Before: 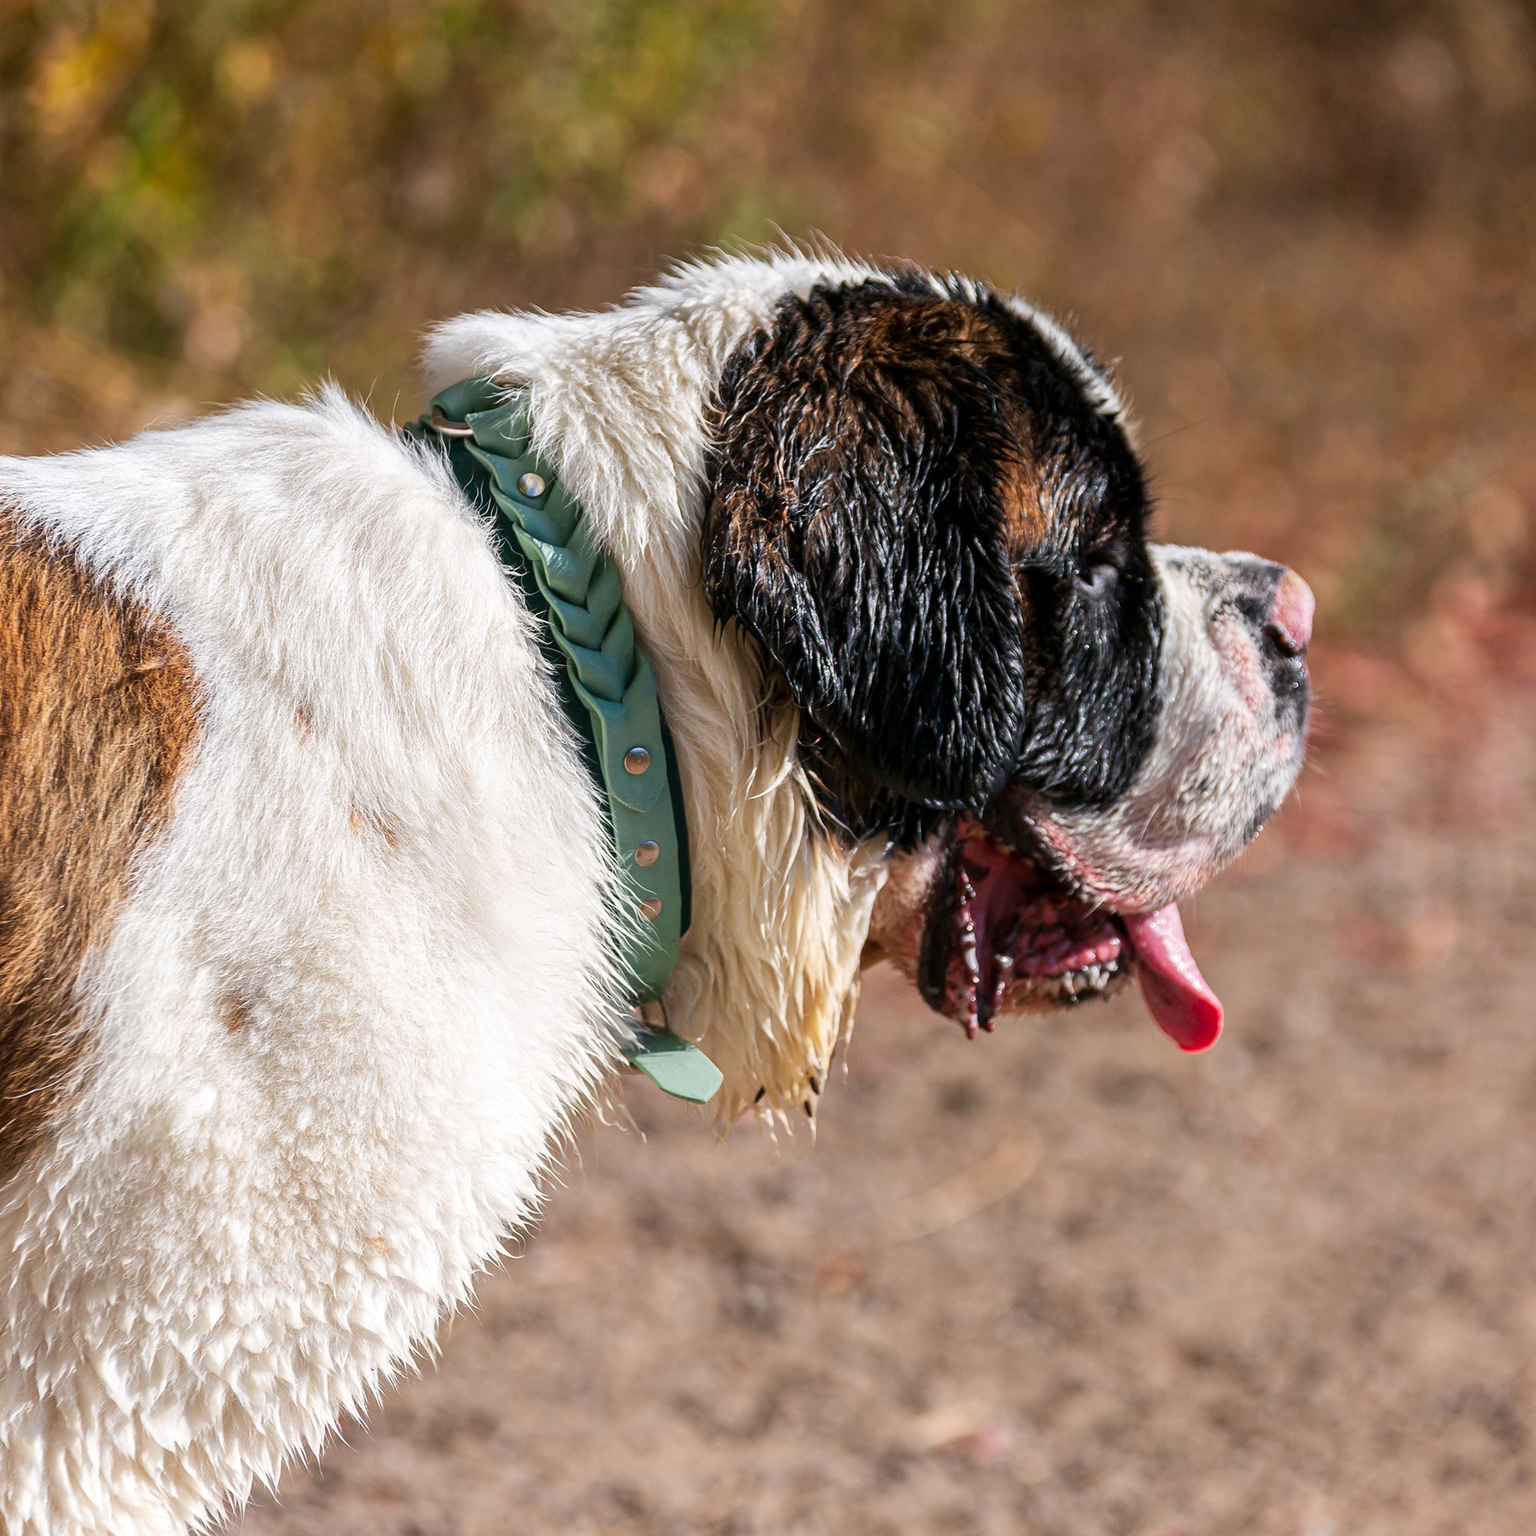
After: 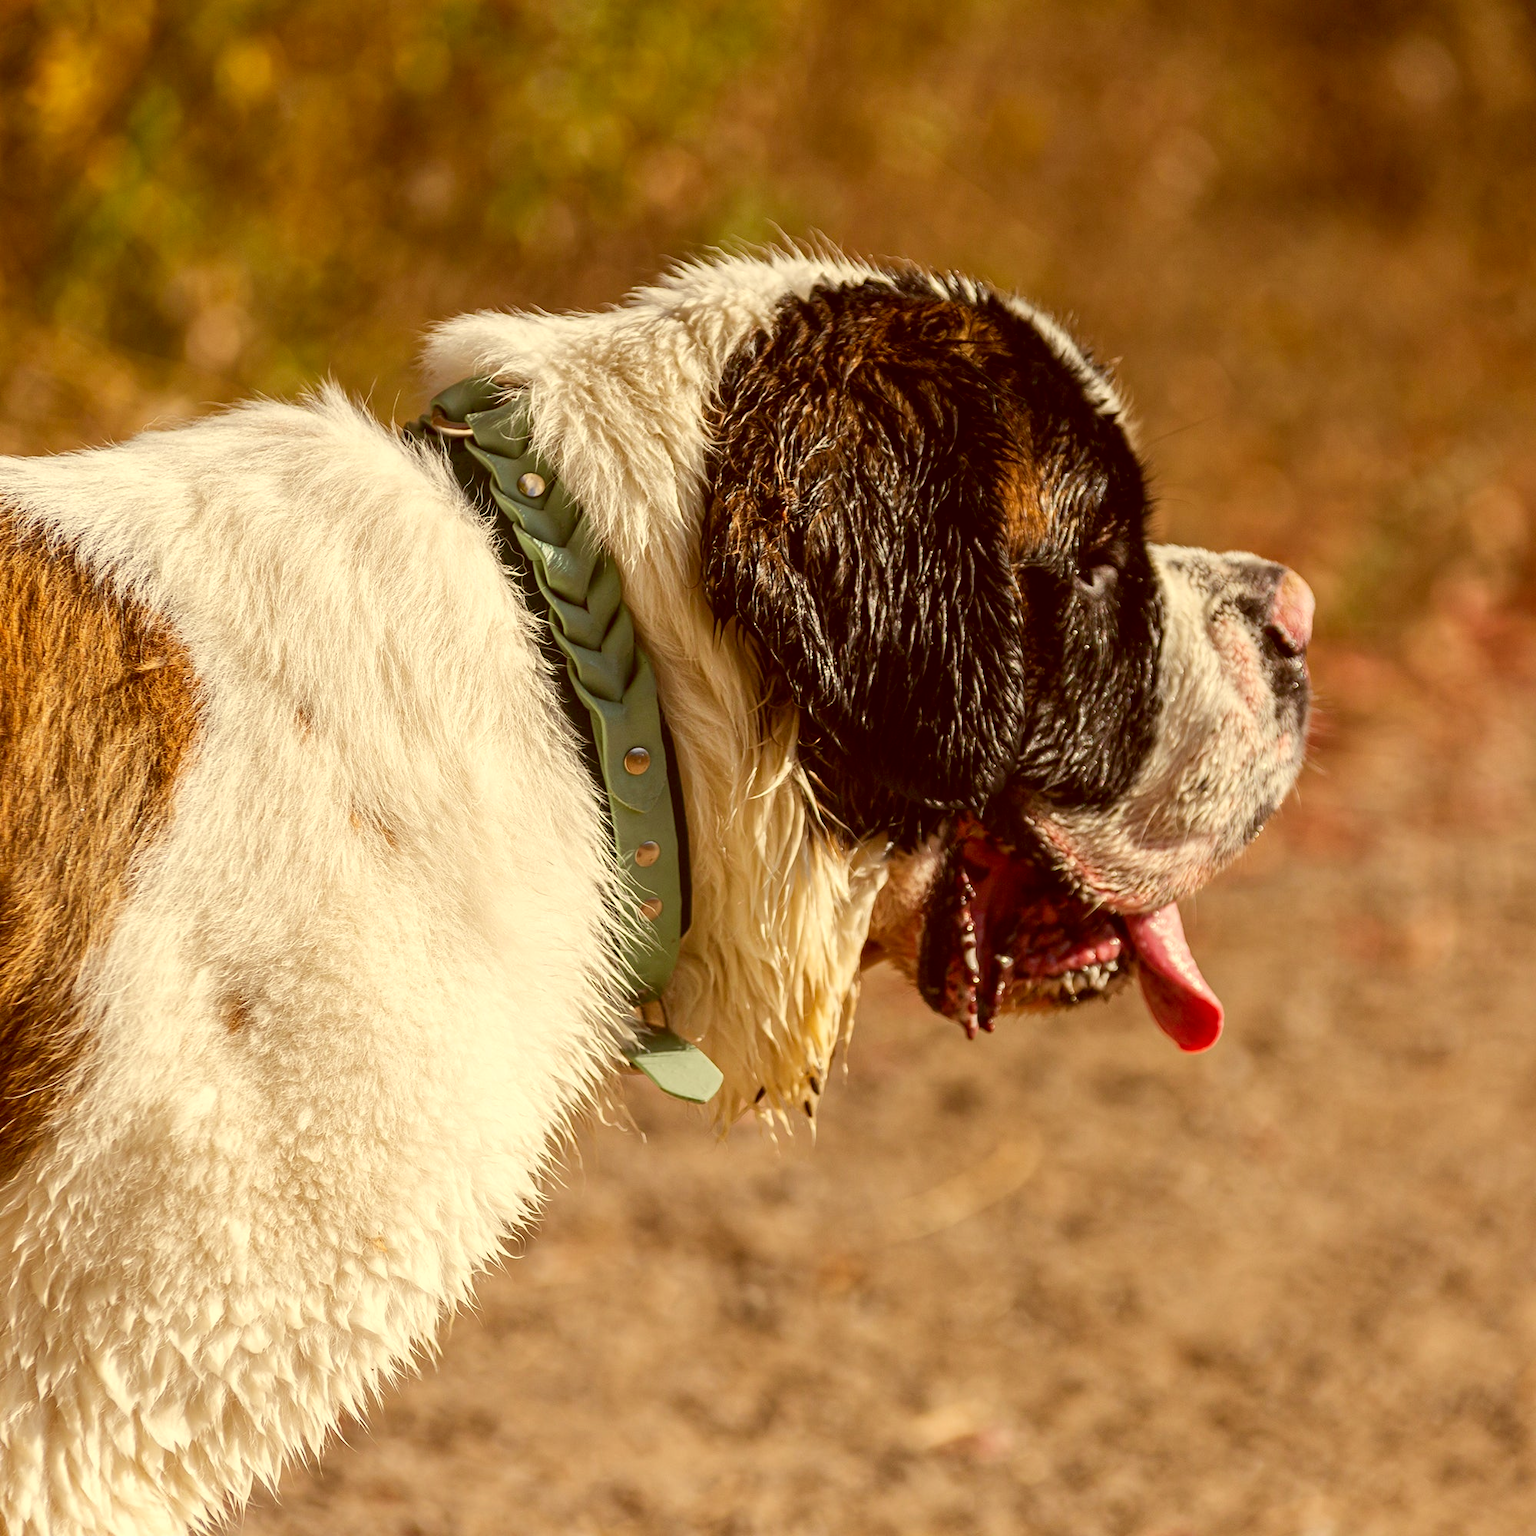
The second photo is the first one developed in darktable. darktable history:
contrast brightness saturation: saturation -0.091
color correction: highlights a* 1.22, highlights b* 24.99, shadows a* 15.68, shadows b* 25.02
